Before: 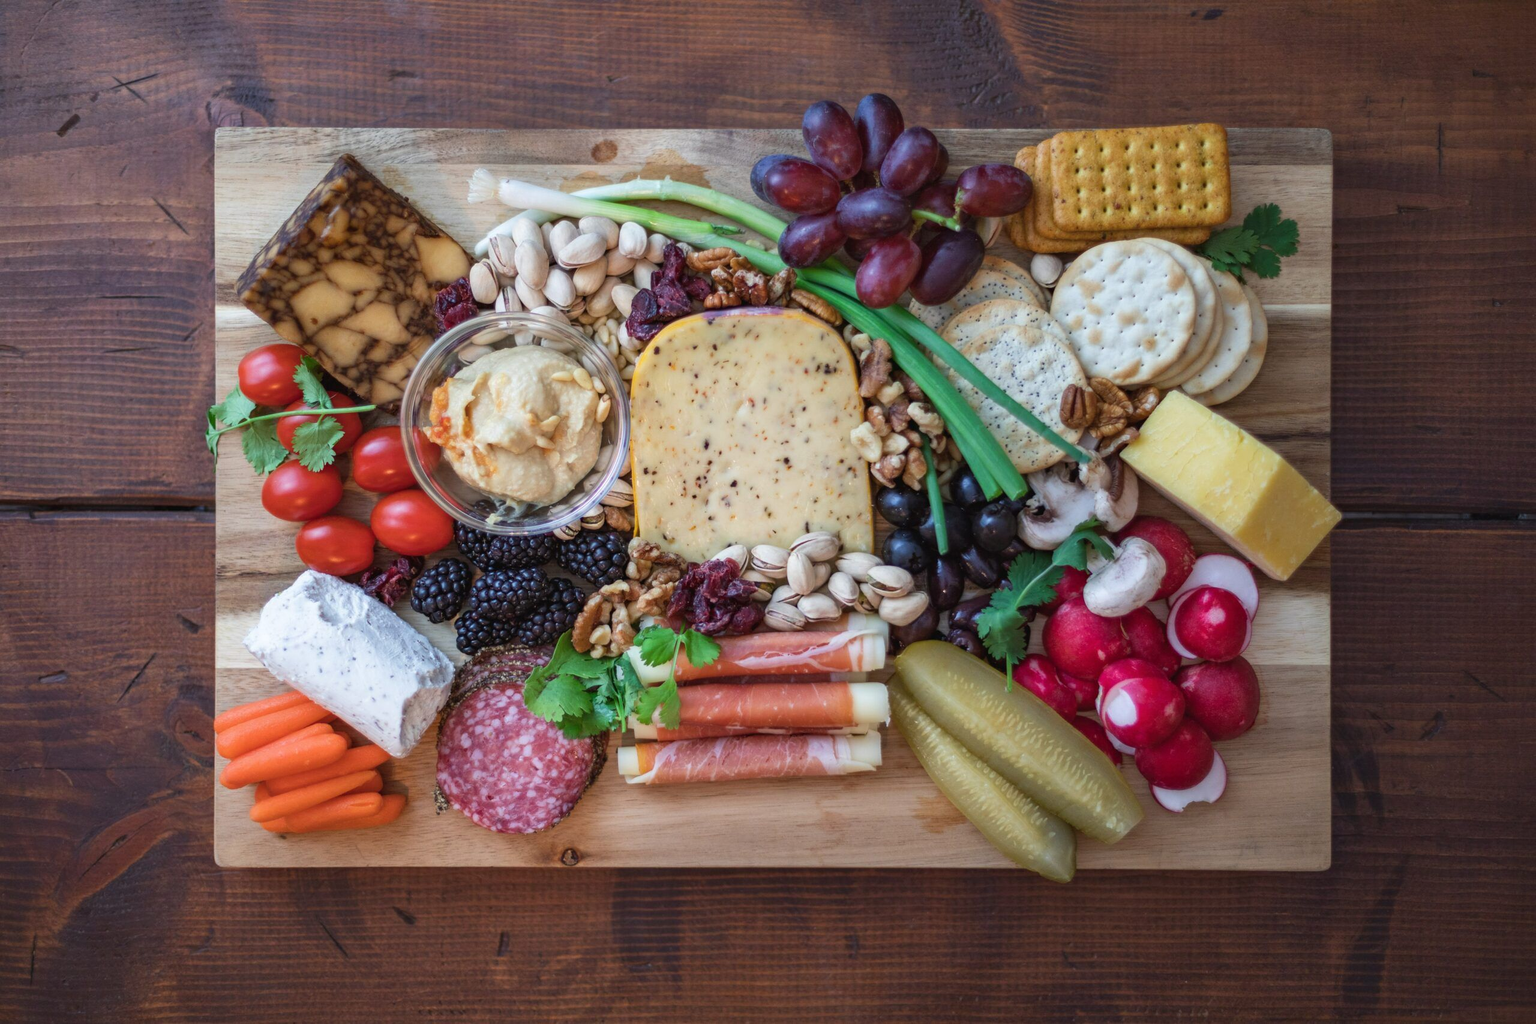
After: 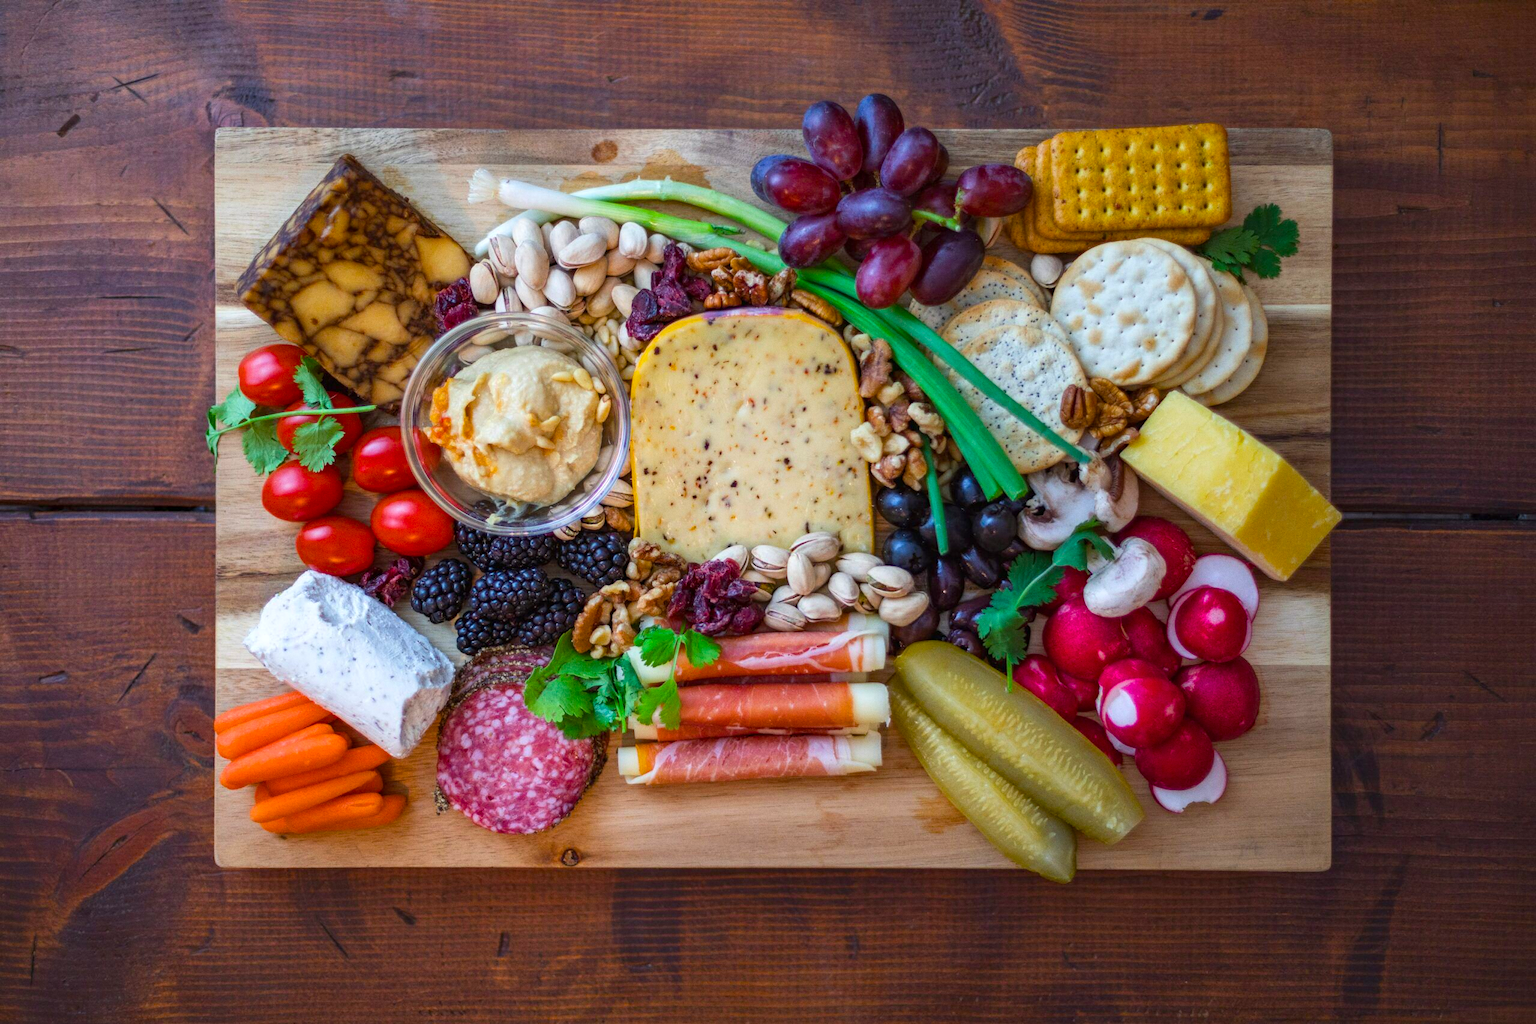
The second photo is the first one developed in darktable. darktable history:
local contrast: highlights 100%, shadows 100%, detail 120%, midtone range 0.2
color balance rgb: linear chroma grading › global chroma 15%, perceptual saturation grading › global saturation 30%
grain: coarseness 0.09 ISO, strength 16.61%
